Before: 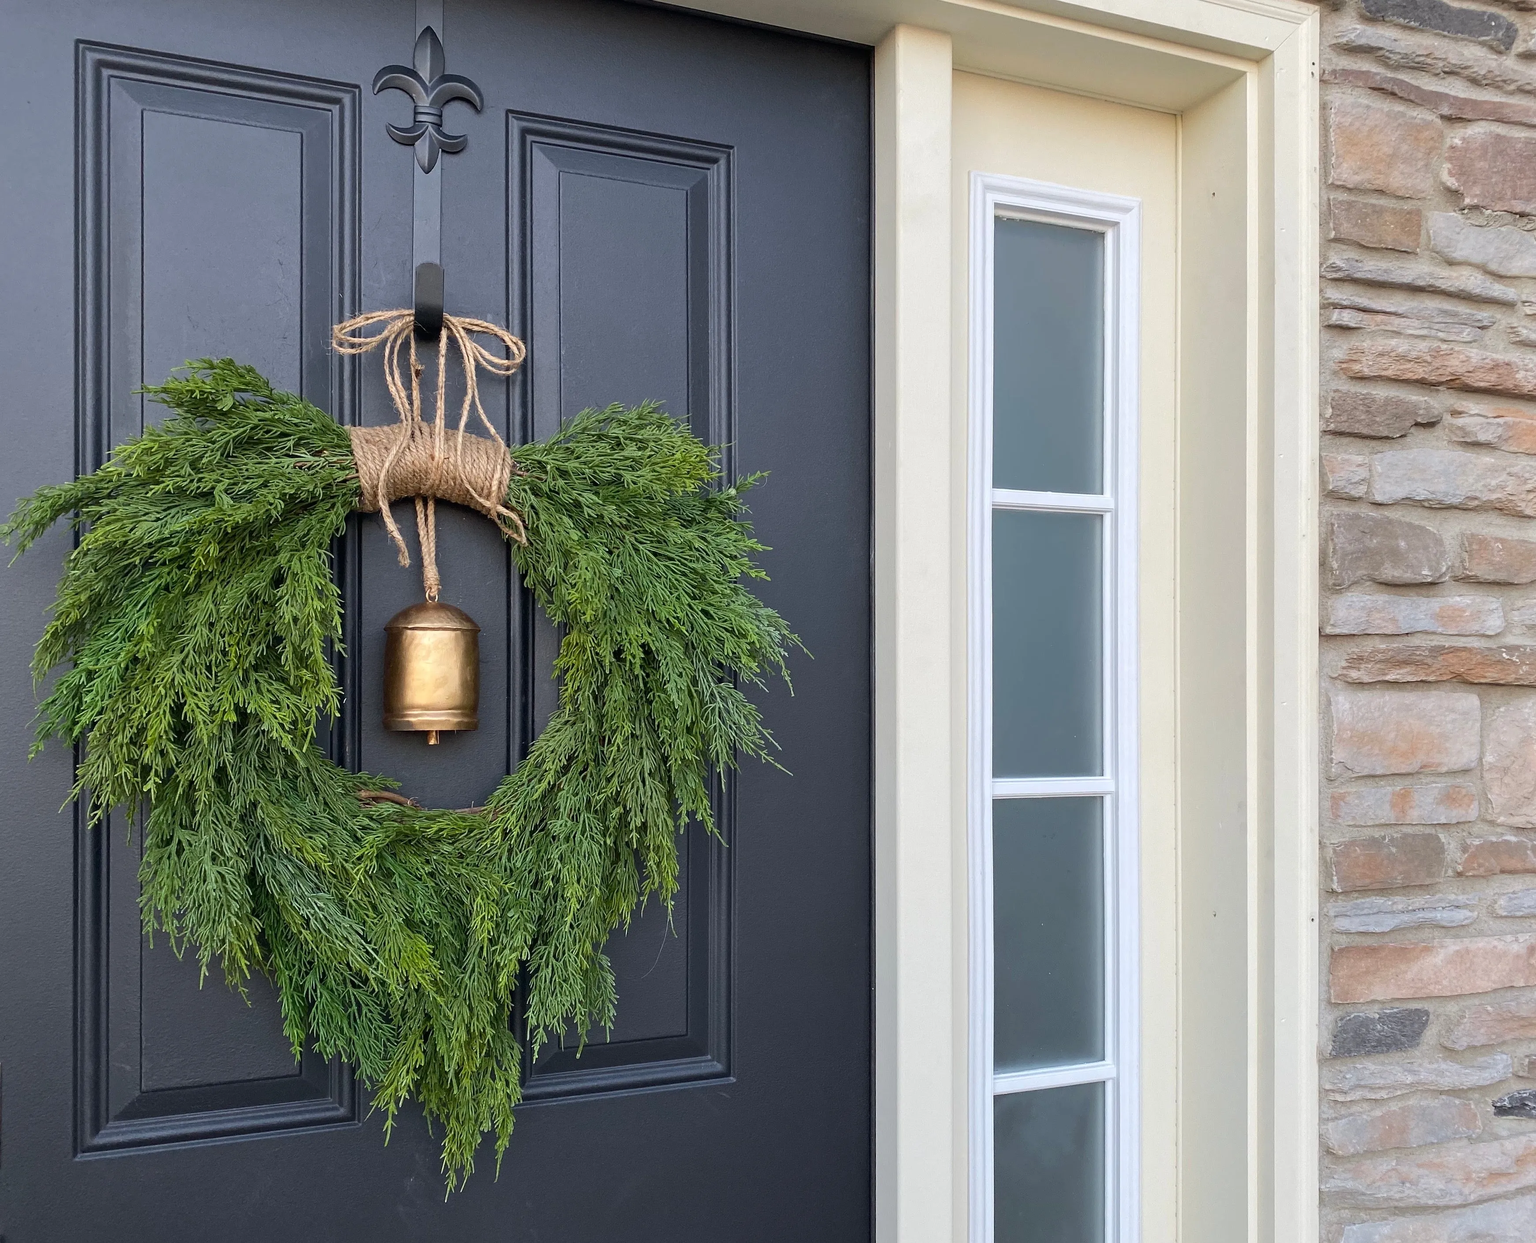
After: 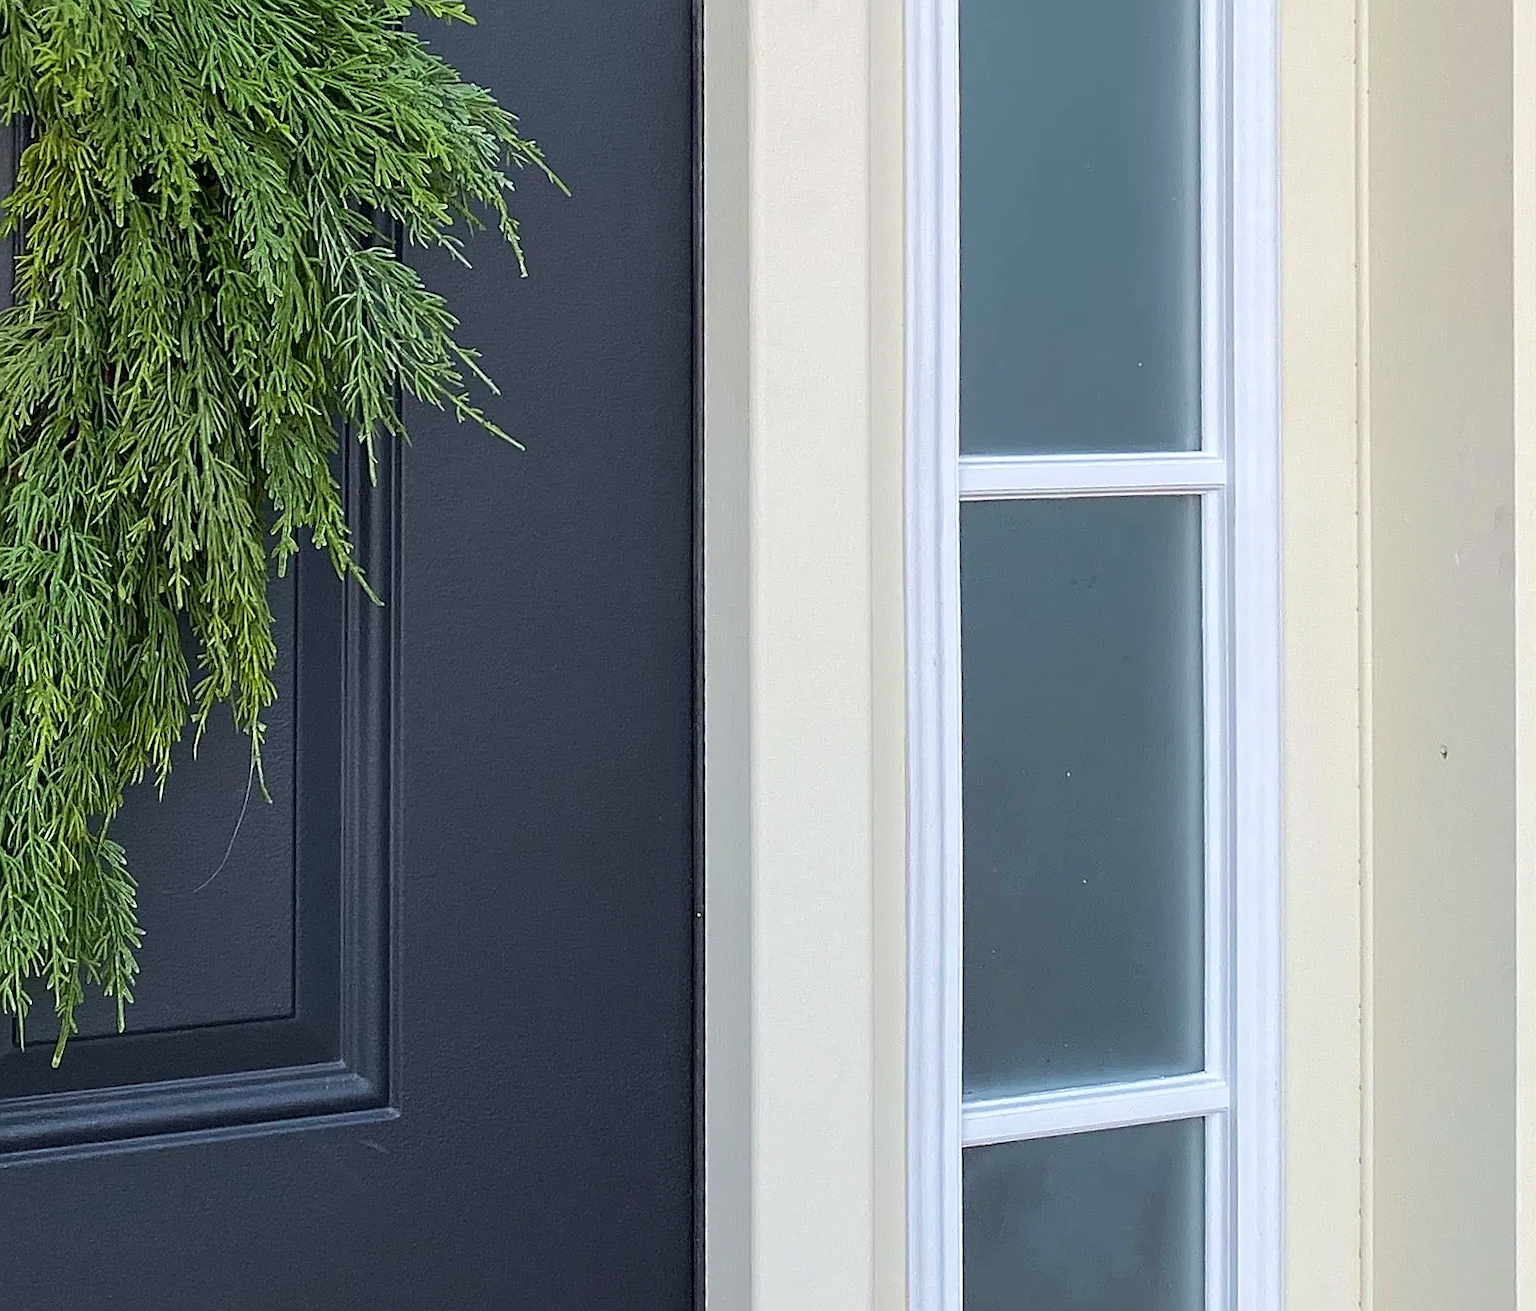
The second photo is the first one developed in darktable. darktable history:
crop: left 35.976%, top 45.819%, right 18.162%, bottom 5.807%
sharpen: on, module defaults
velvia: on, module defaults
